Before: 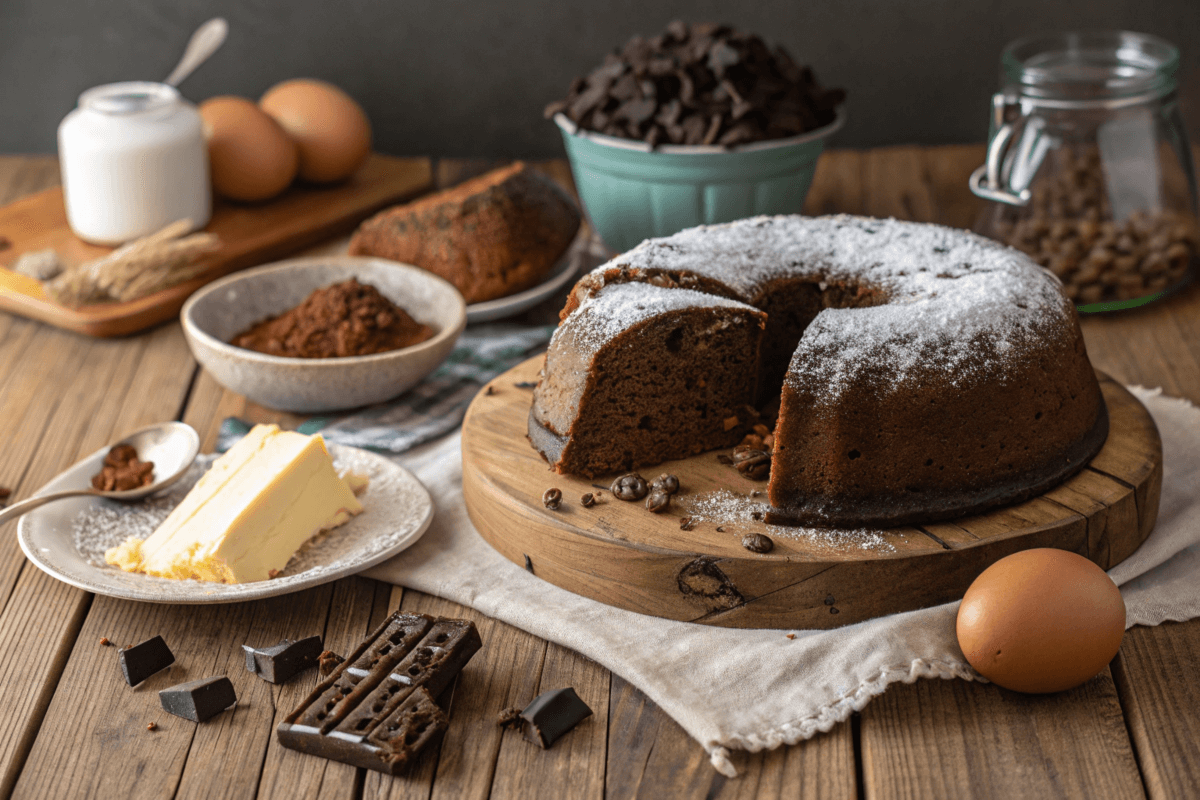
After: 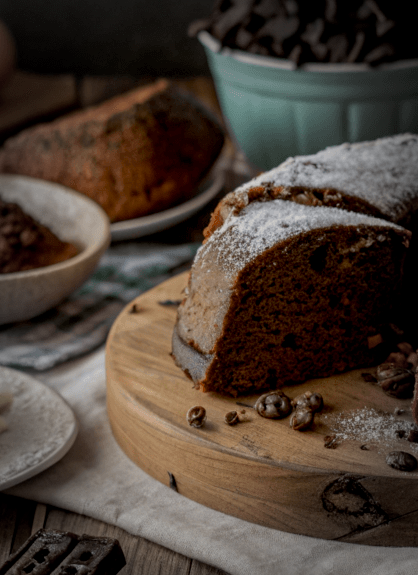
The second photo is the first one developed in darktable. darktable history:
local contrast: mode bilateral grid, contrast 9, coarseness 24, detail 111%, midtone range 0.2
exposure: black level correction 0.011, exposure -0.481 EV, compensate highlight preservation false
base curve: curves: ch0 [(0, 0) (0.74, 0.67) (1, 1)], preserve colors none
vignetting: fall-off start 65.9%, fall-off radius 39.66%, automatic ratio true, width/height ratio 0.672
crop and rotate: left 29.714%, top 10.357%, right 35.406%, bottom 17.722%
